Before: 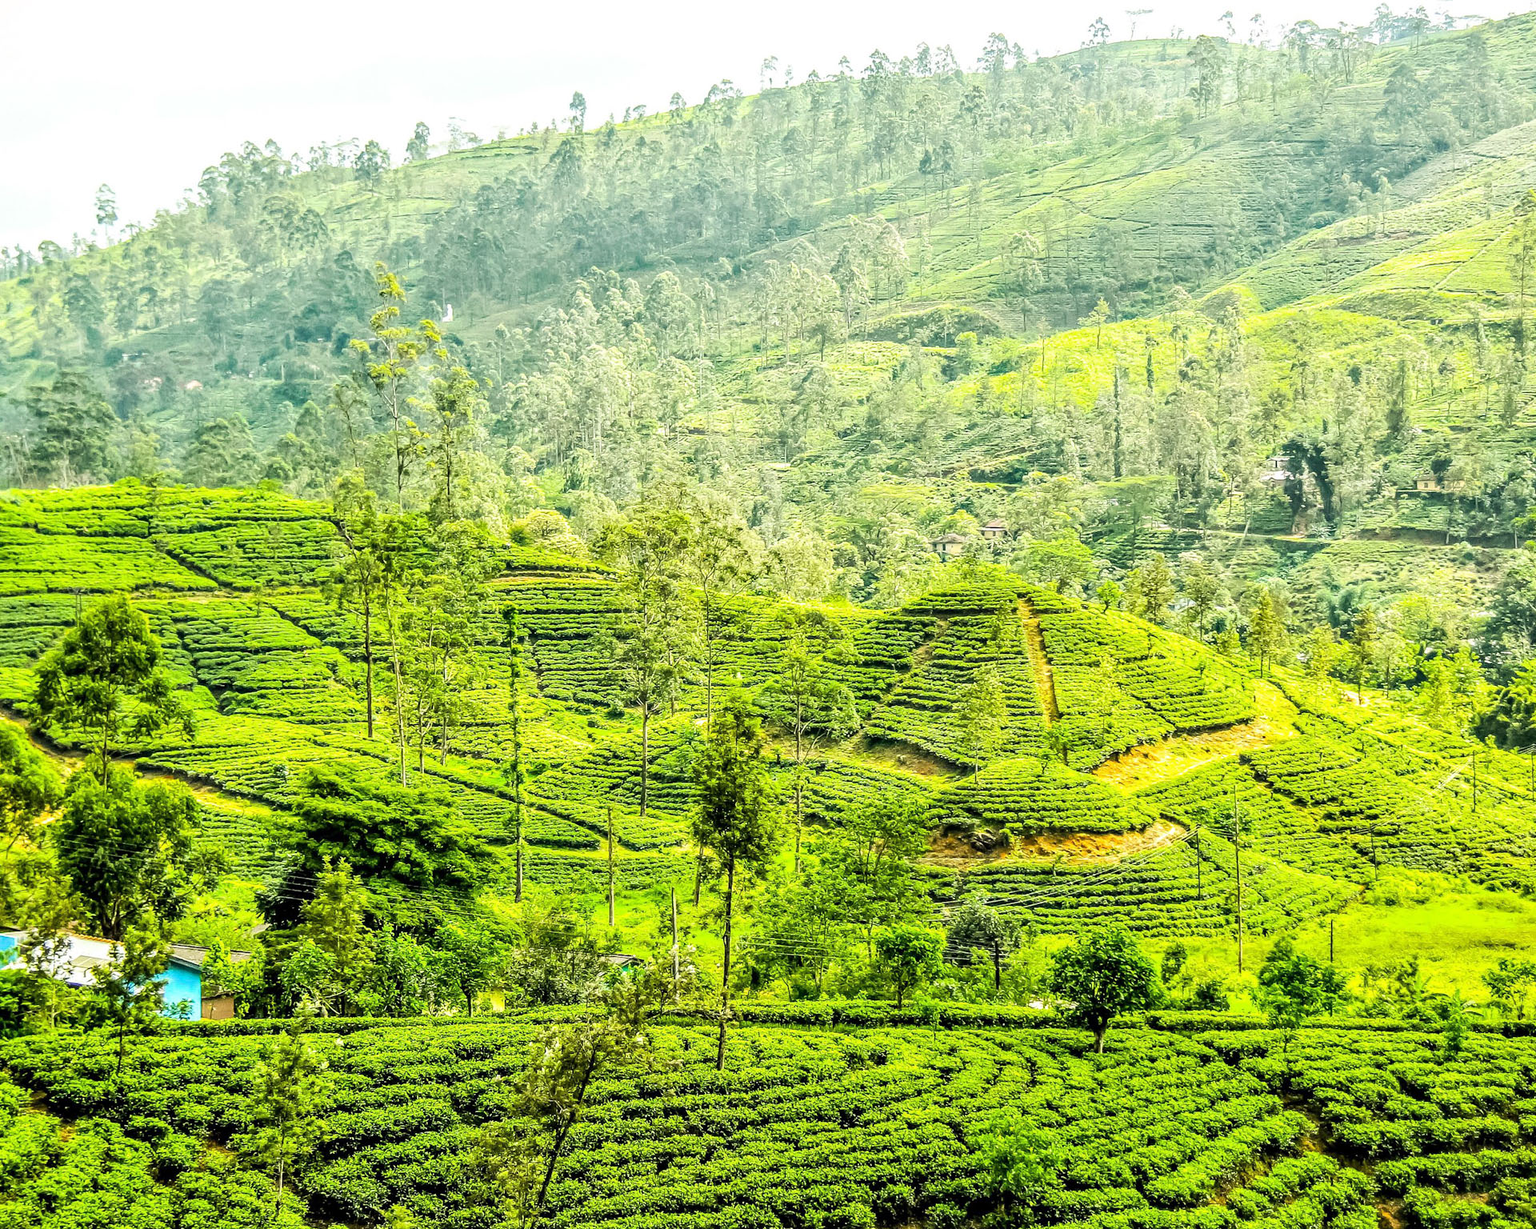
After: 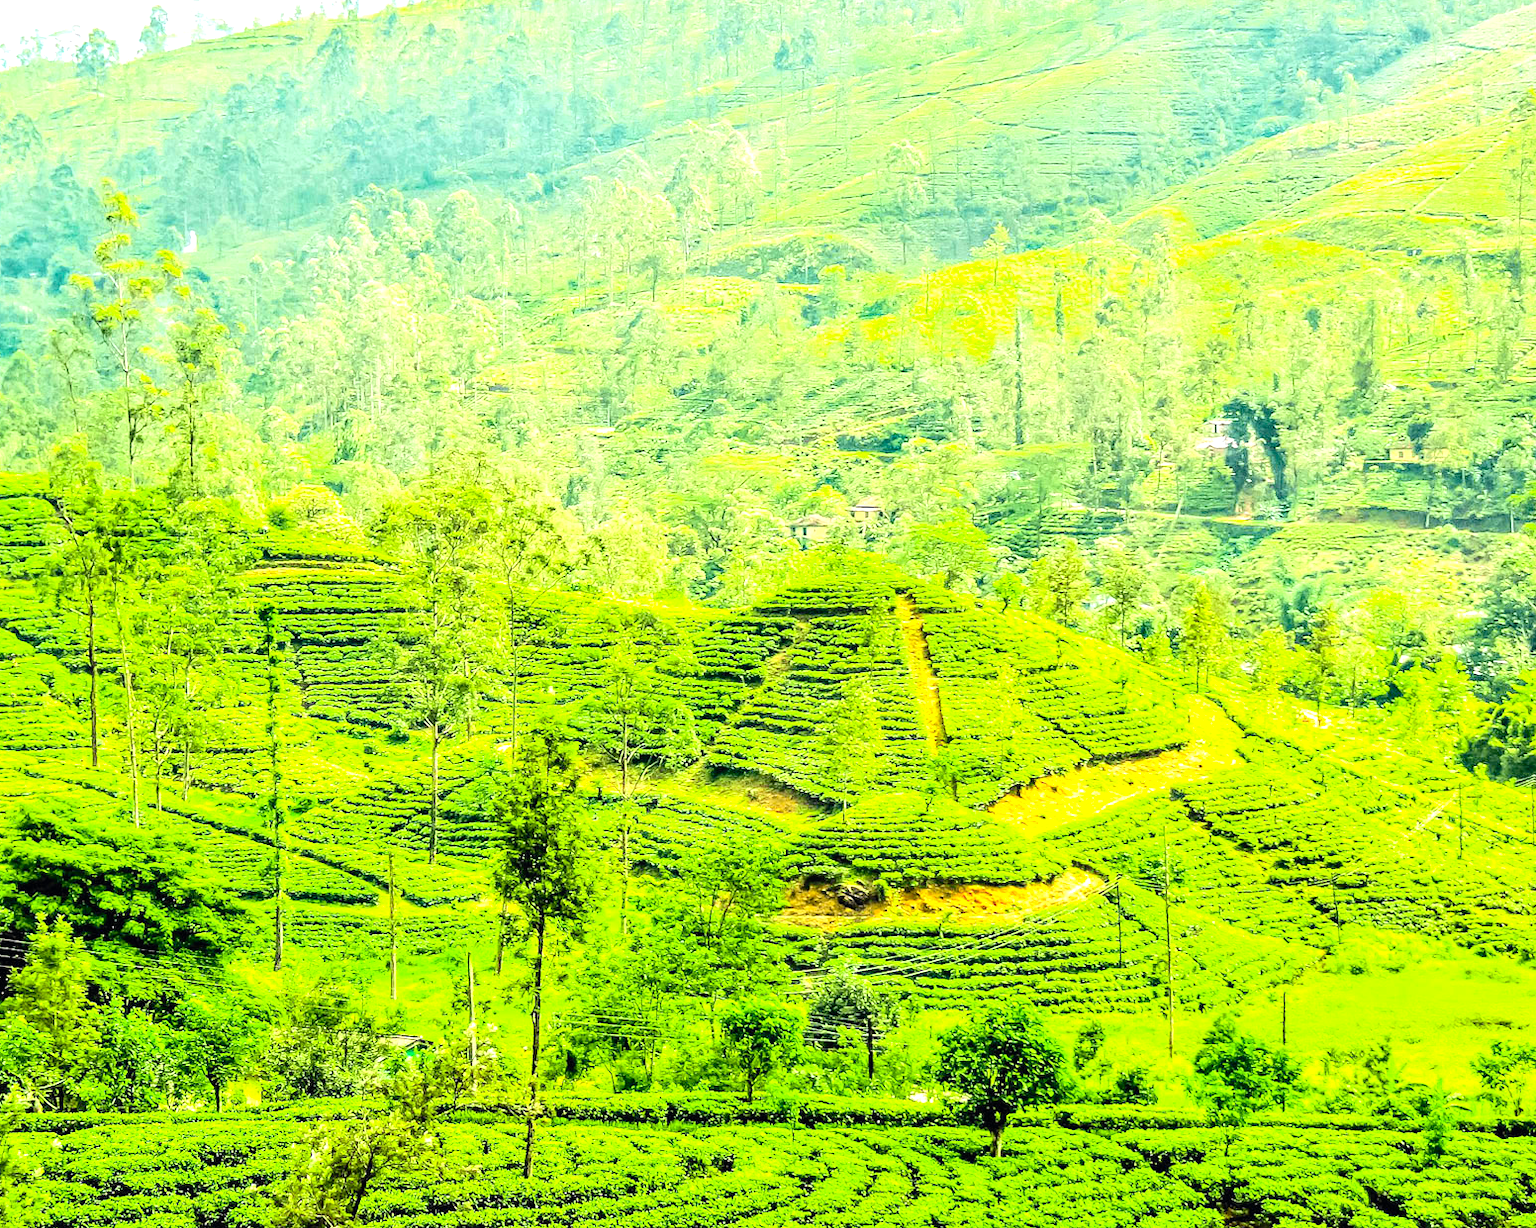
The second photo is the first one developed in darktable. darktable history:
exposure: black level correction 0, exposure 0.7 EV, compensate exposure bias true, compensate highlight preservation false
contrast brightness saturation: contrast 0.03, brightness 0.06, saturation 0.13
tone curve: curves: ch0 [(0, 0) (0.071, 0.047) (0.266, 0.26) (0.483, 0.554) (0.753, 0.811) (1, 0.983)]; ch1 [(0, 0) (0.346, 0.307) (0.408, 0.369) (0.463, 0.443) (0.482, 0.493) (0.502, 0.5) (0.517, 0.502) (0.55, 0.548) (0.597, 0.624) (0.651, 0.698) (1, 1)]; ch2 [(0, 0) (0.346, 0.34) (0.434, 0.46) (0.485, 0.494) (0.5, 0.494) (0.517, 0.506) (0.535, 0.529) (0.583, 0.611) (0.625, 0.666) (1, 1)], color space Lab, independent channels, preserve colors none
crop: left 19.159%, top 9.58%, bottom 9.58%
